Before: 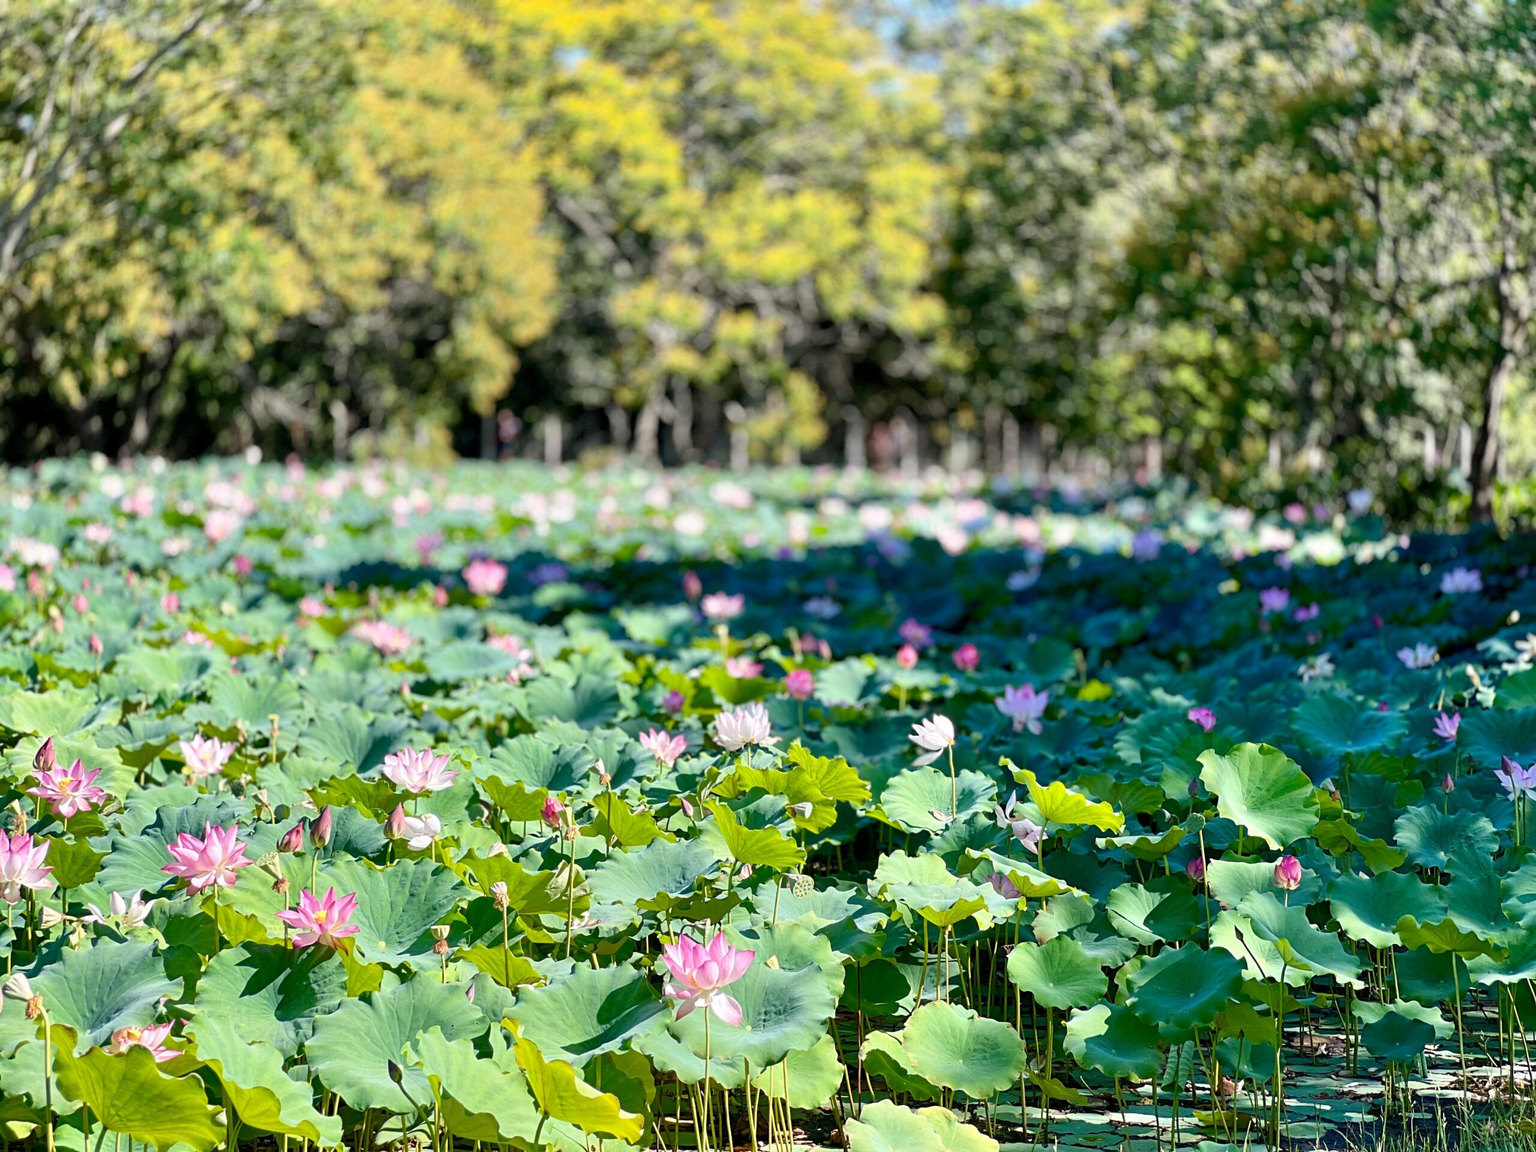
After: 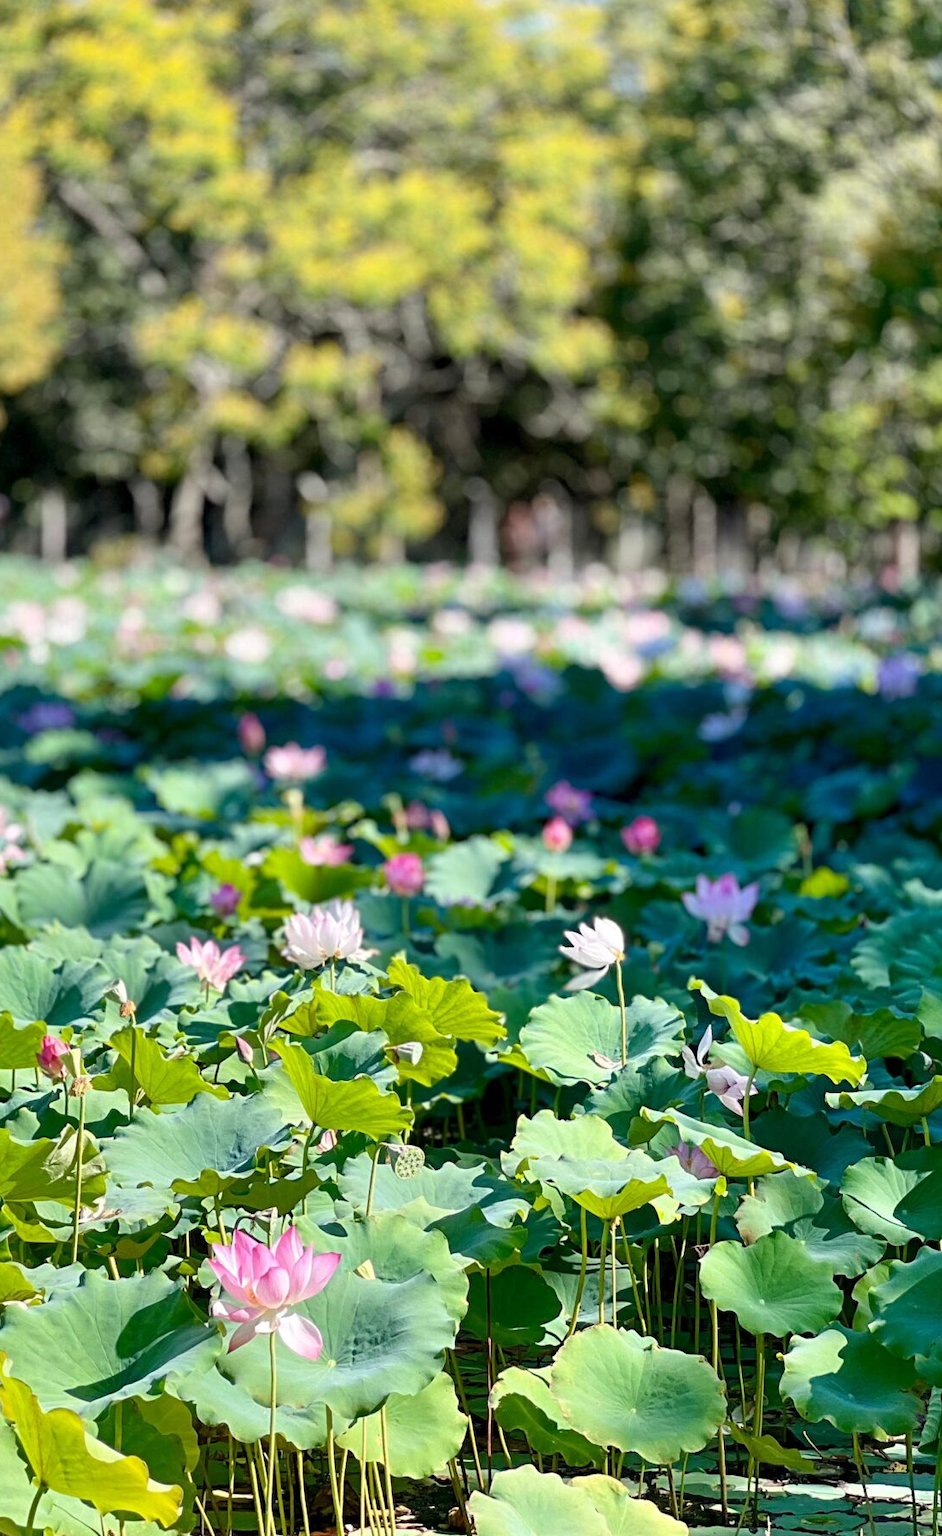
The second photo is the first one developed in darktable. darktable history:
crop: left 33.56%, top 6.081%, right 23.097%
